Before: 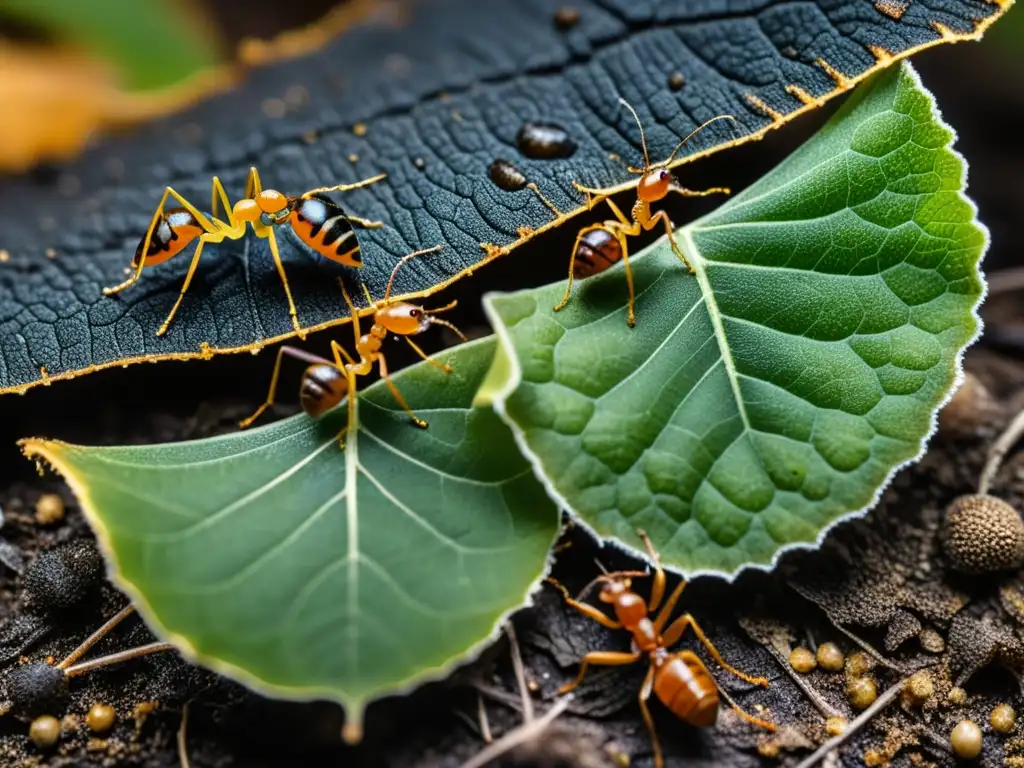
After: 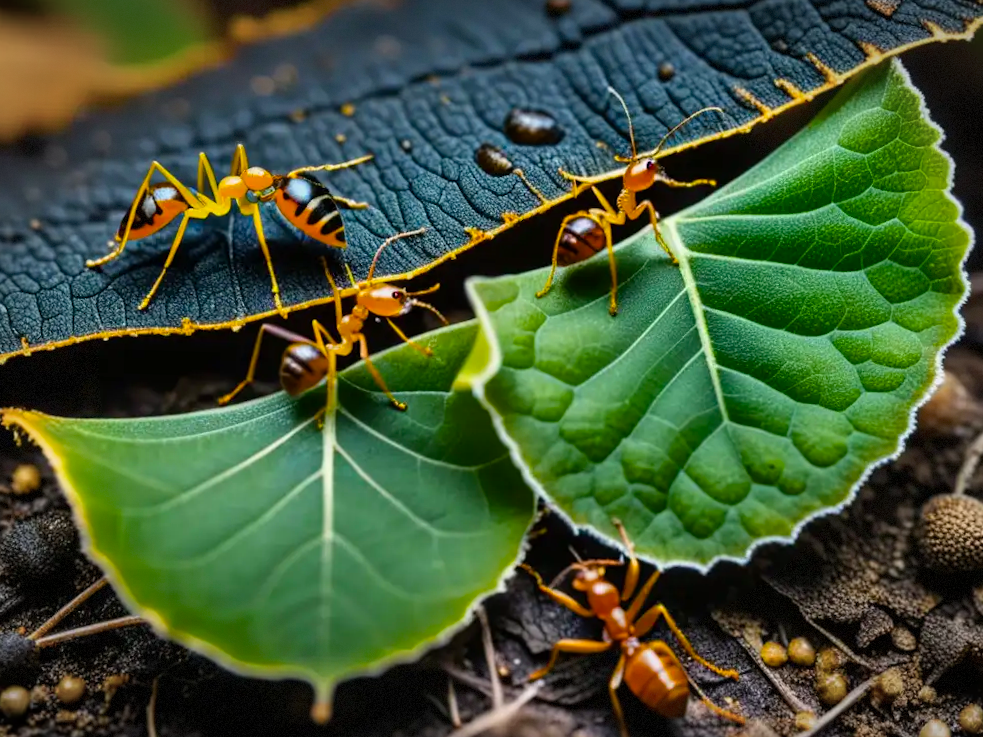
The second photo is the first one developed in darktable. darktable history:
crop and rotate: angle -1.8°
color balance rgb: linear chroma grading › global chroma 15.003%, perceptual saturation grading › global saturation 25.354%, perceptual brilliance grading › global brilliance -1.242%, perceptual brilliance grading › highlights -0.79%, perceptual brilliance grading › mid-tones -0.527%, perceptual brilliance grading › shadows -1.568%
vignetting: brightness -0.408, saturation -0.304, automatic ratio true, dithering 8-bit output
